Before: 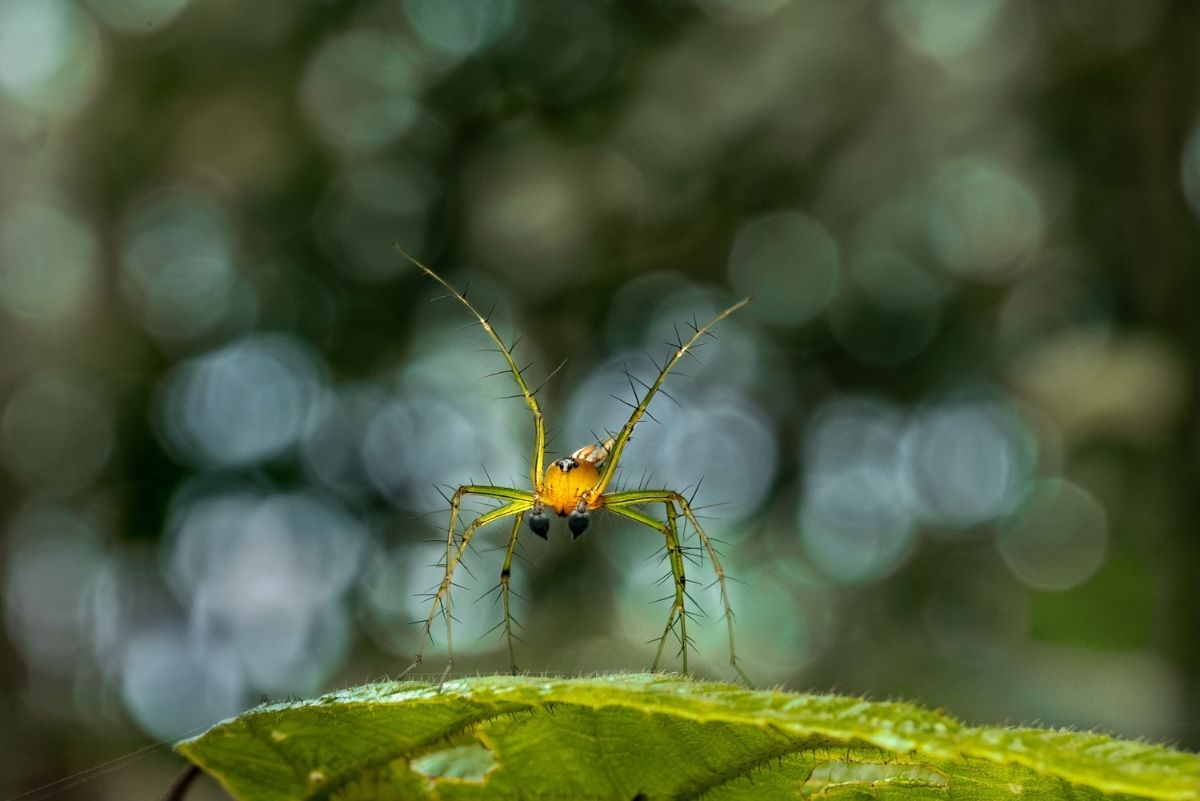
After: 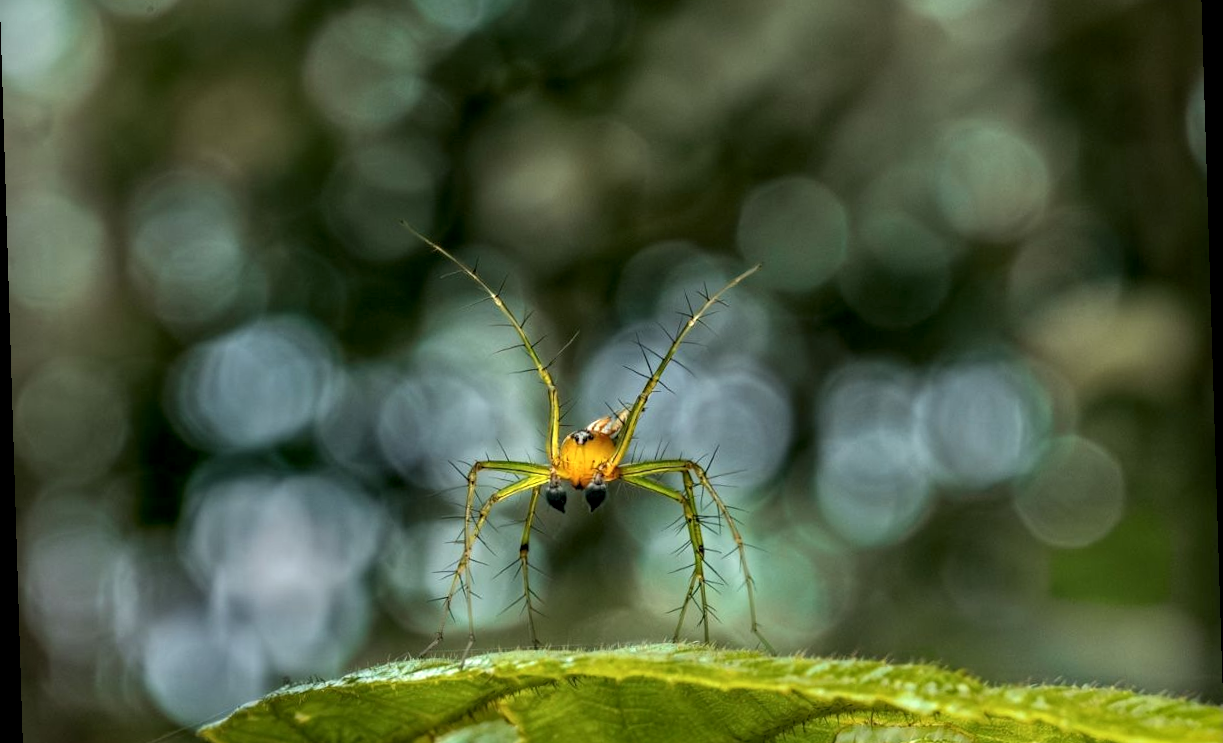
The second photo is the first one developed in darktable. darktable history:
crop and rotate: top 5.609%, bottom 5.609%
local contrast: detail 130%
rotate and perspective: rotation -1.77°, lens shift (horizontal) 0.004, automatic cropping off
